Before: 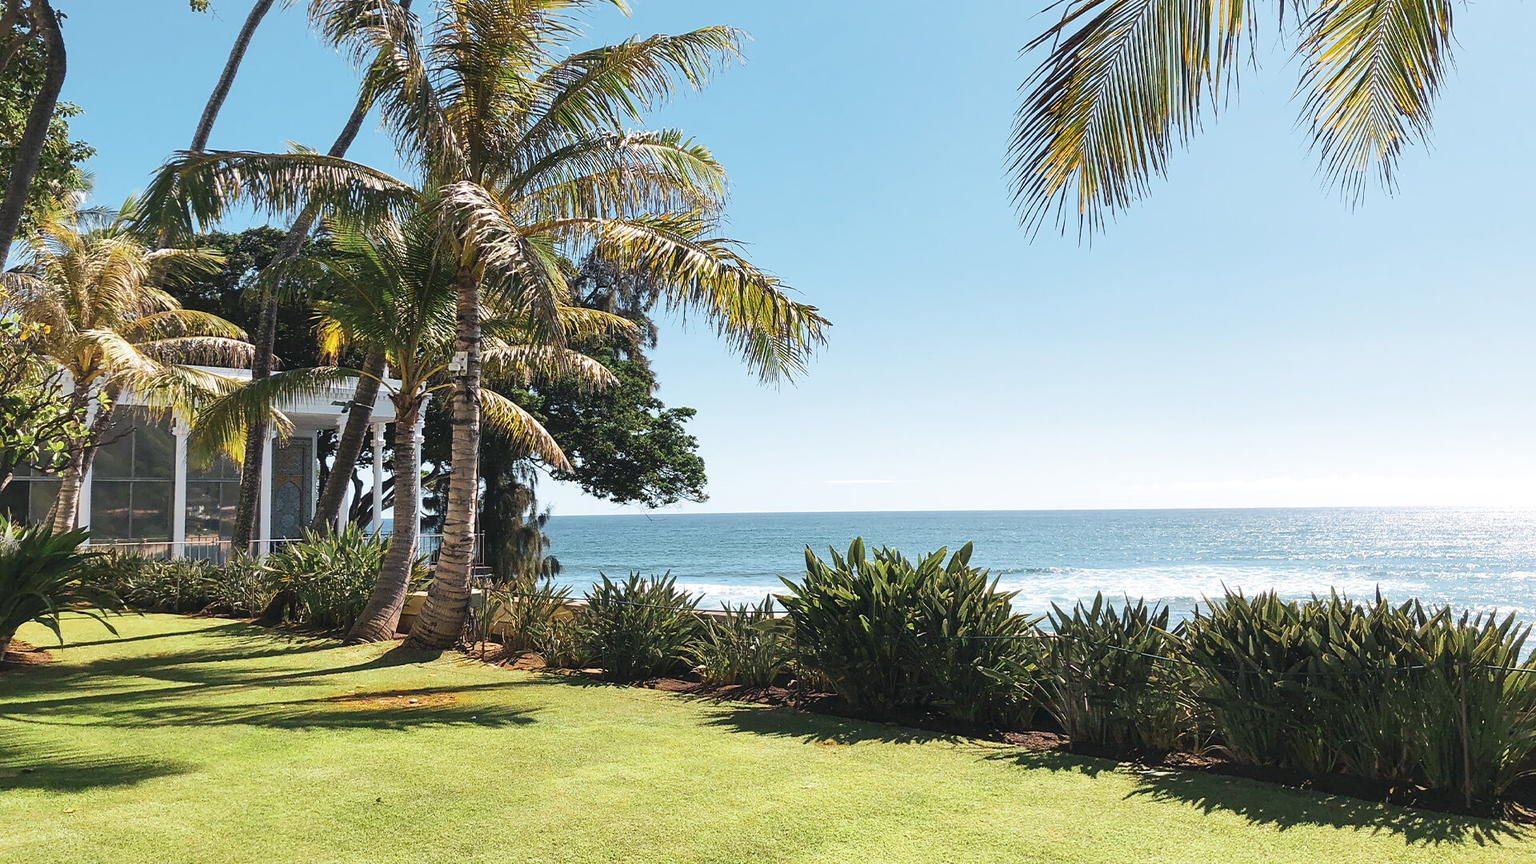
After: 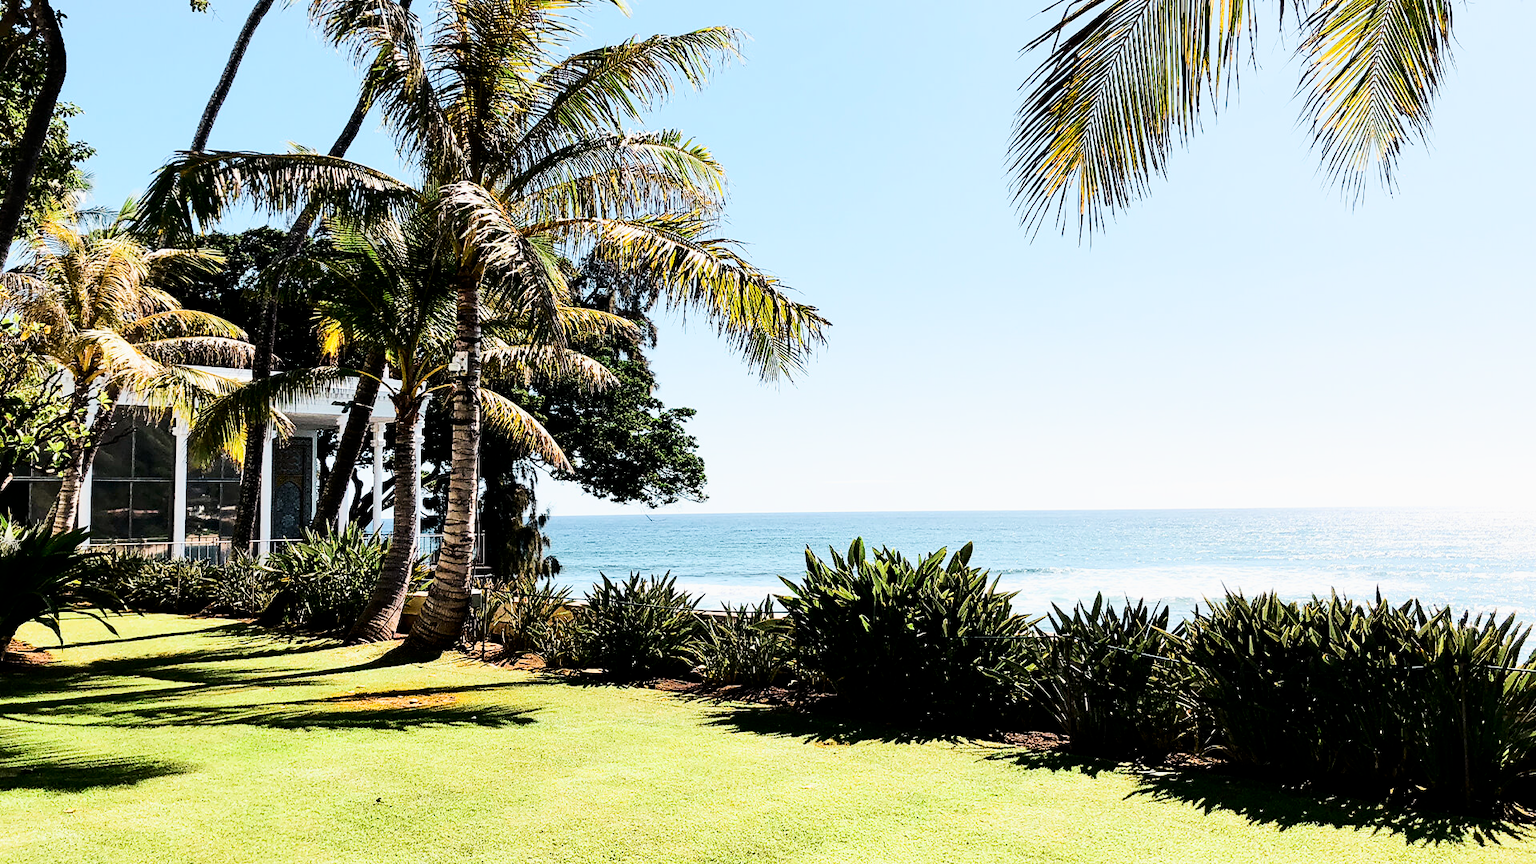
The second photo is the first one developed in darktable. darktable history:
tone equalizer: -8 EV -0.75 EV, -7 EV -0.7 EV, -6 EV -0.6 EV, -5 EV -0.4 EV, -3 EV 0.4 EV, -2 EV 0.6 EV, -1 EV 0.7 EV, +0 EV 0.75 EV, edges refinement/feathering 500, mask exposure compensation -1.57 EV, preserve details no
filmic rgb: black relative exposure -5 EV, hardness 2.88, contrast 1.2, highlights saturation mix -30%
exposure: exposure 0.2 EV, compensate highlight preservation false
contrast brightness saturation: contrast 0.21, brightness -0.11, saturation 0.21
